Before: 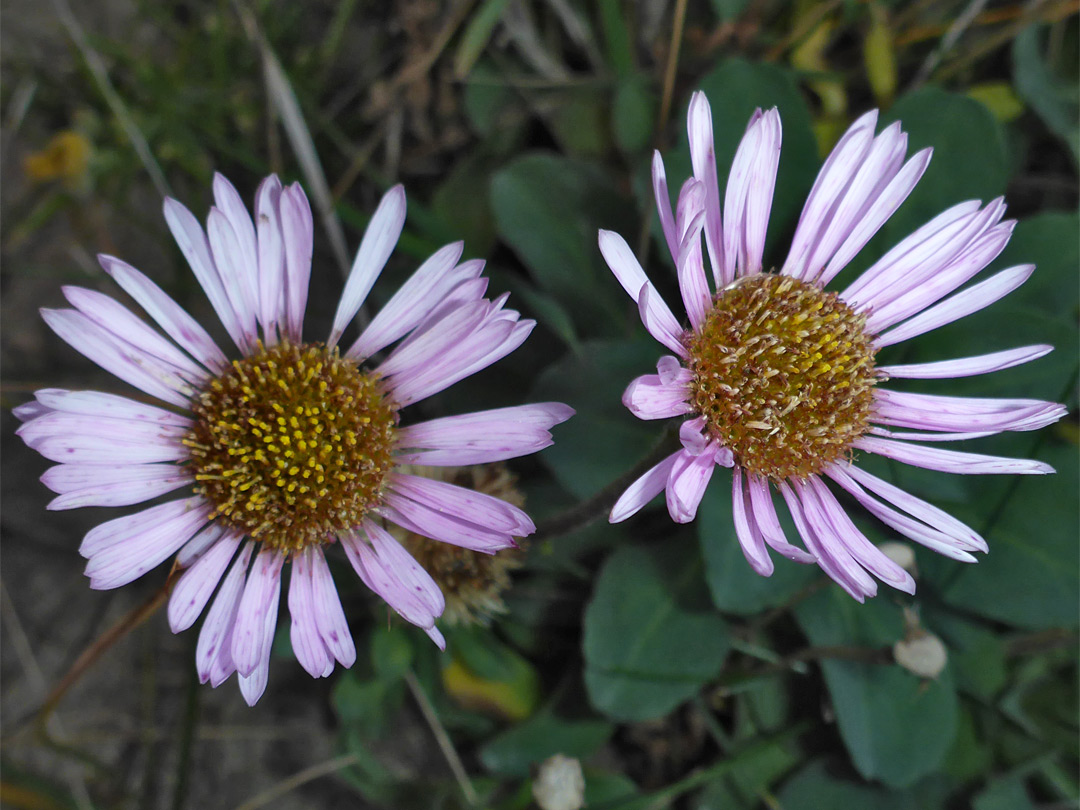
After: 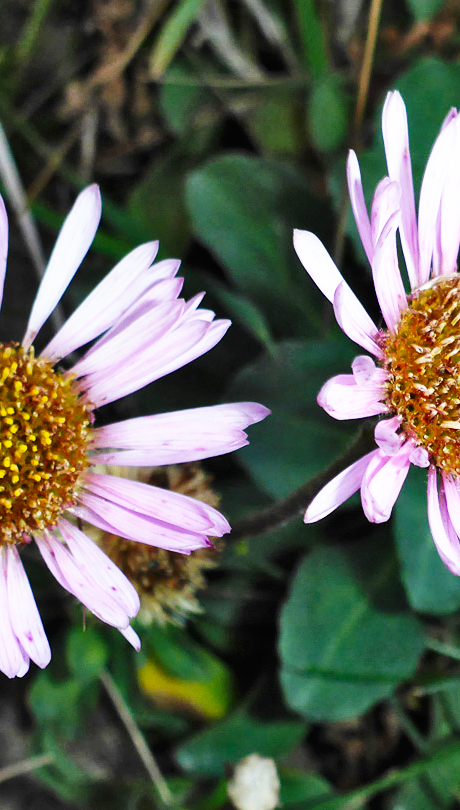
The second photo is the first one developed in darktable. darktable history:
base curve: curves: ch0 [(0, 0) (0.007, 0.004) (0.027, 0.03) (0.046, 0.07) (0.207, 0.54) (0.442, 0.872) (0.673, 0.972) (1, 1)], preserve colors none
crop: left 28.27%, right 29.133%
